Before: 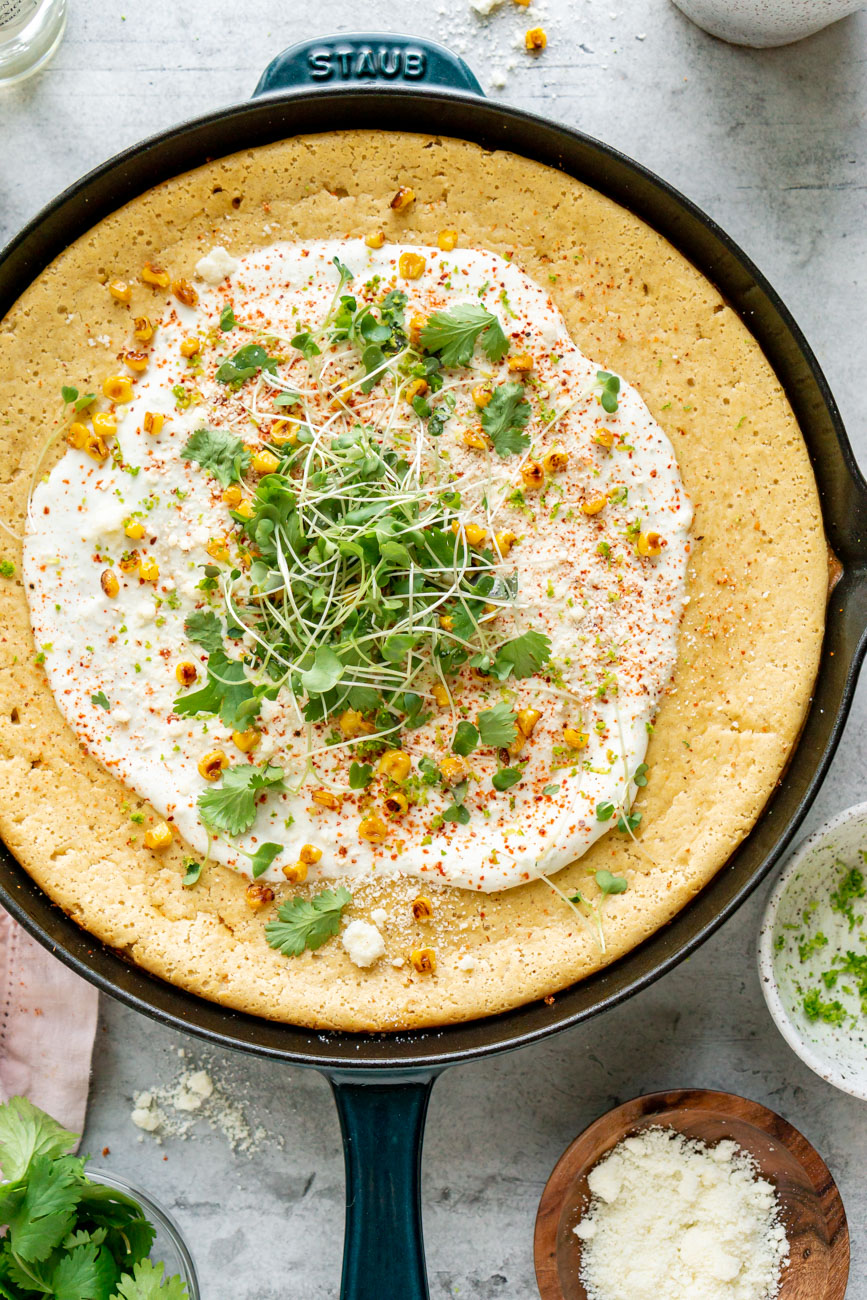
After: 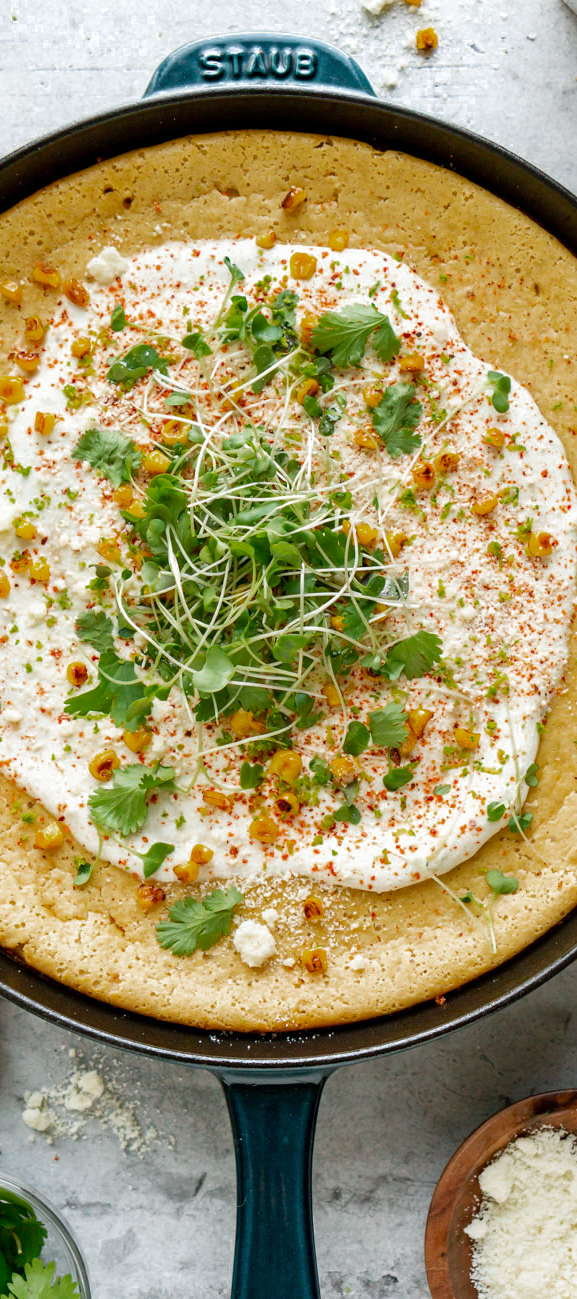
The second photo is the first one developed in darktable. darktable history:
crop and rotate: left 12.673%, right 20.66%
color zones: curves: ch0 [(0.203, 0.433) (0.607, 0.517) (0.697, 0.696) (0.705, 0.897)]
